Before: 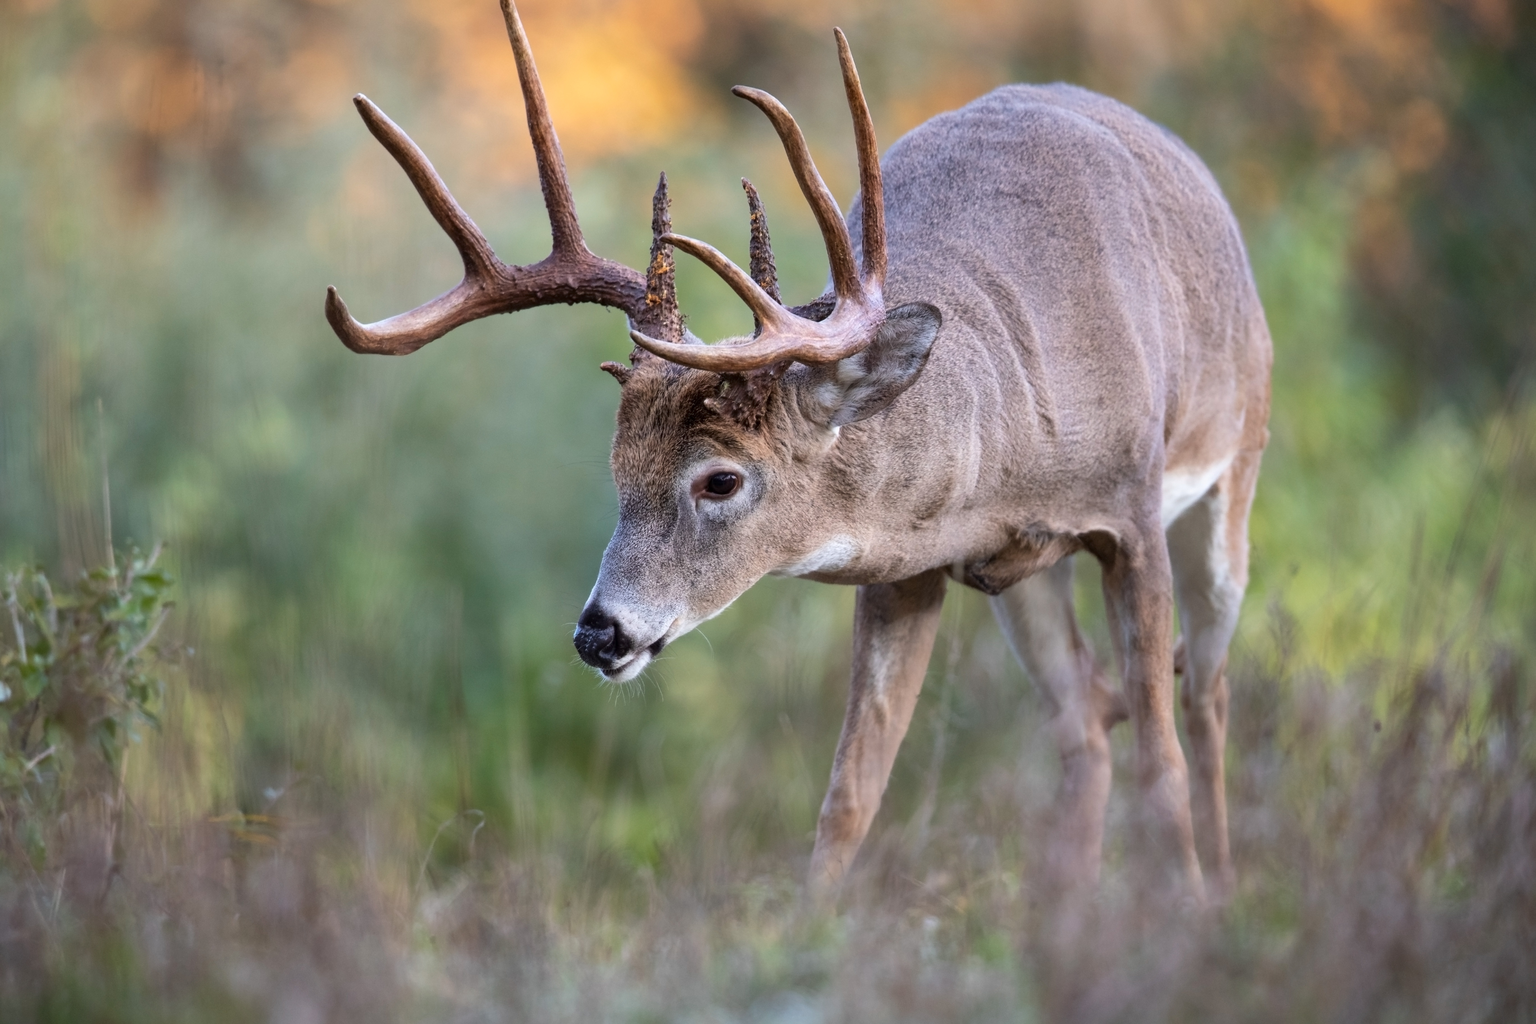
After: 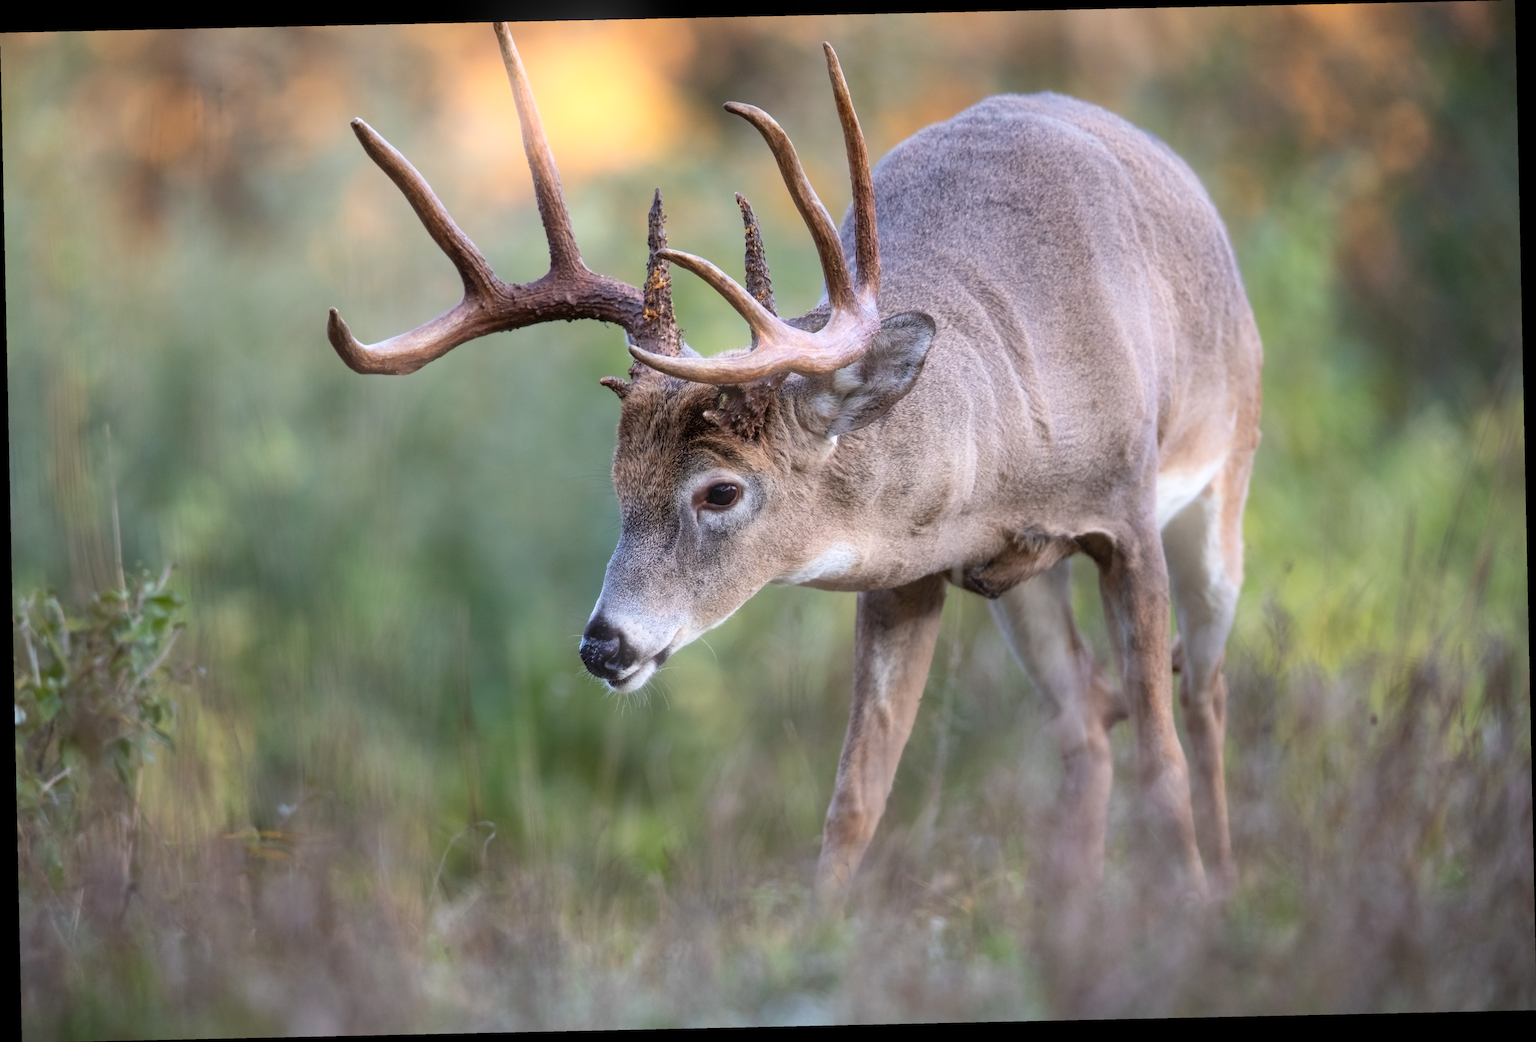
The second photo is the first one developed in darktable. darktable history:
bloom: on, module defaults
rotate and perspective: rotation -1.24°, automatic cropping off
